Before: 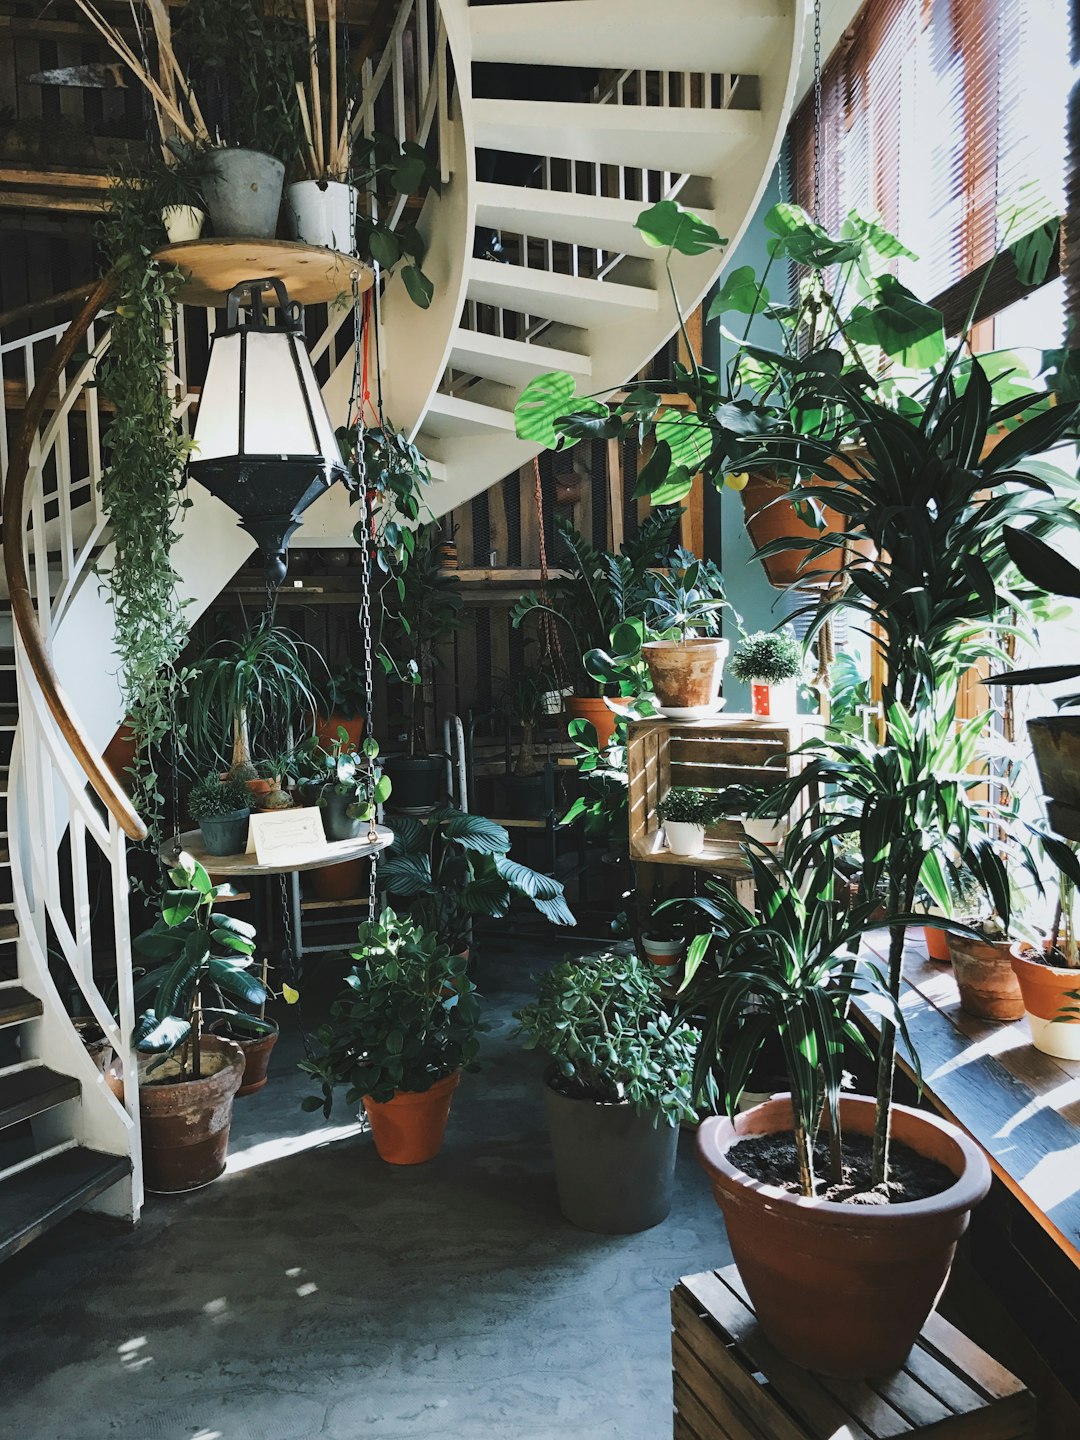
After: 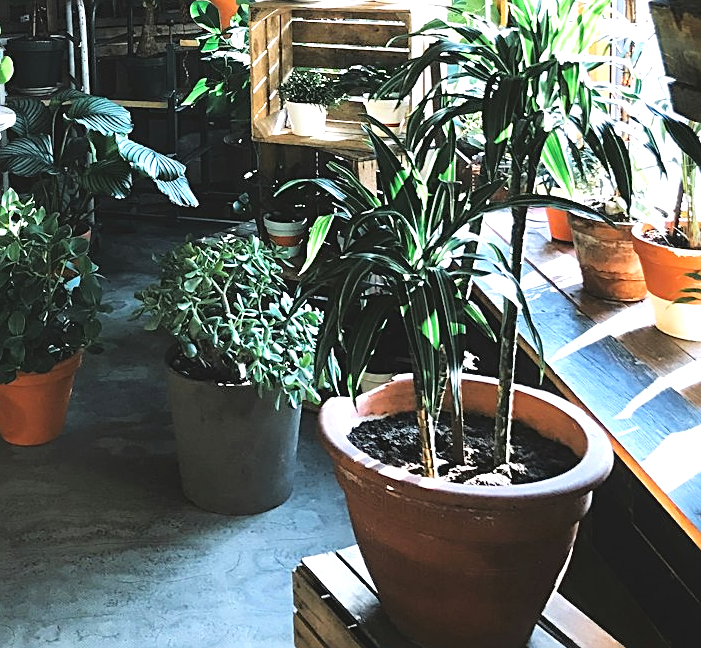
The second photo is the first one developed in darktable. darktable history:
sharpen: on, module defaults
crop and rotate: left 35.087%, top 49.936%, bottom 5.011%
tone equalizer: -8 EV -1.09 EV, -7 EV -1.04 EV, -6 EV -0.884 EV, -5 EV -0.564 EV, -3 EV 0.605 EV, -2 EV 0.882 EV, -1 EV 1.01 EV, +0 EV 1.06 EV
local contrast: mode bilateral grid, contrast 21, coarseness 50, detail 119%, midtone range 0.2
contrast brightness saturation: contrast -0.096, brightness 0.047, saturation 0.083
